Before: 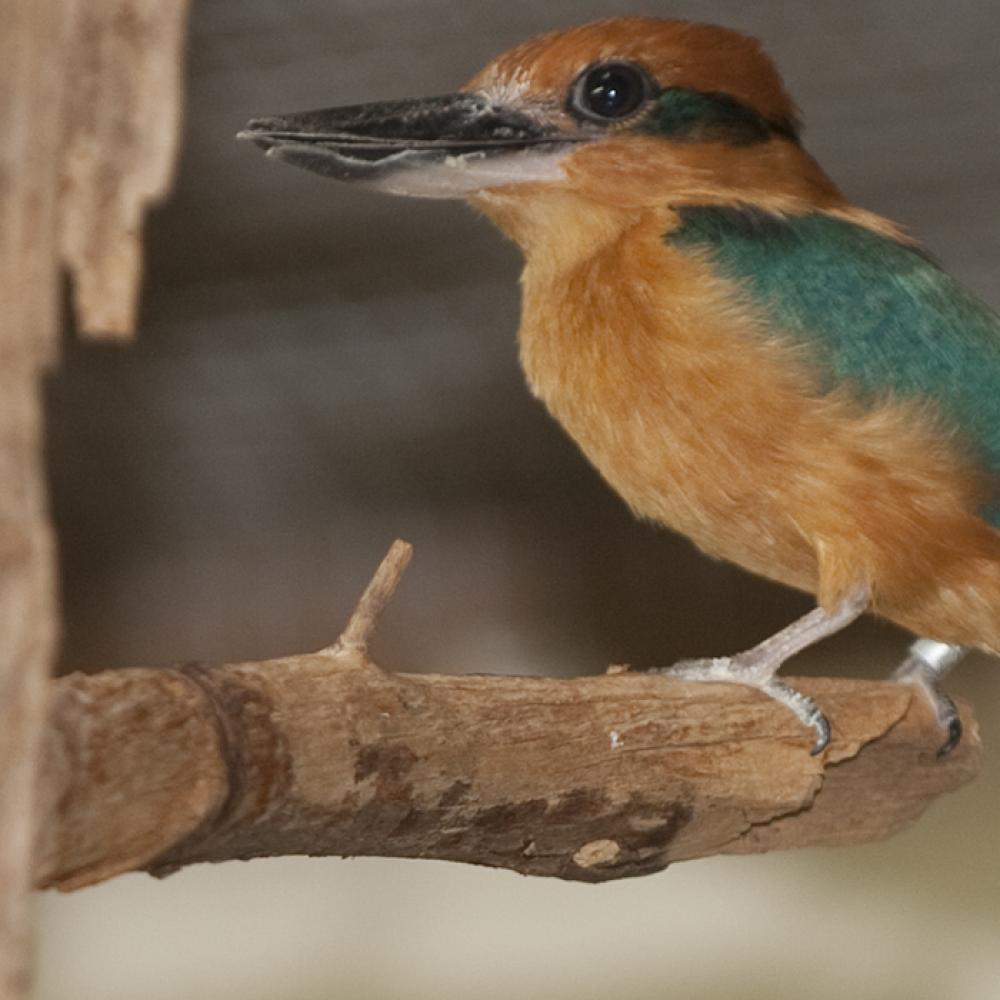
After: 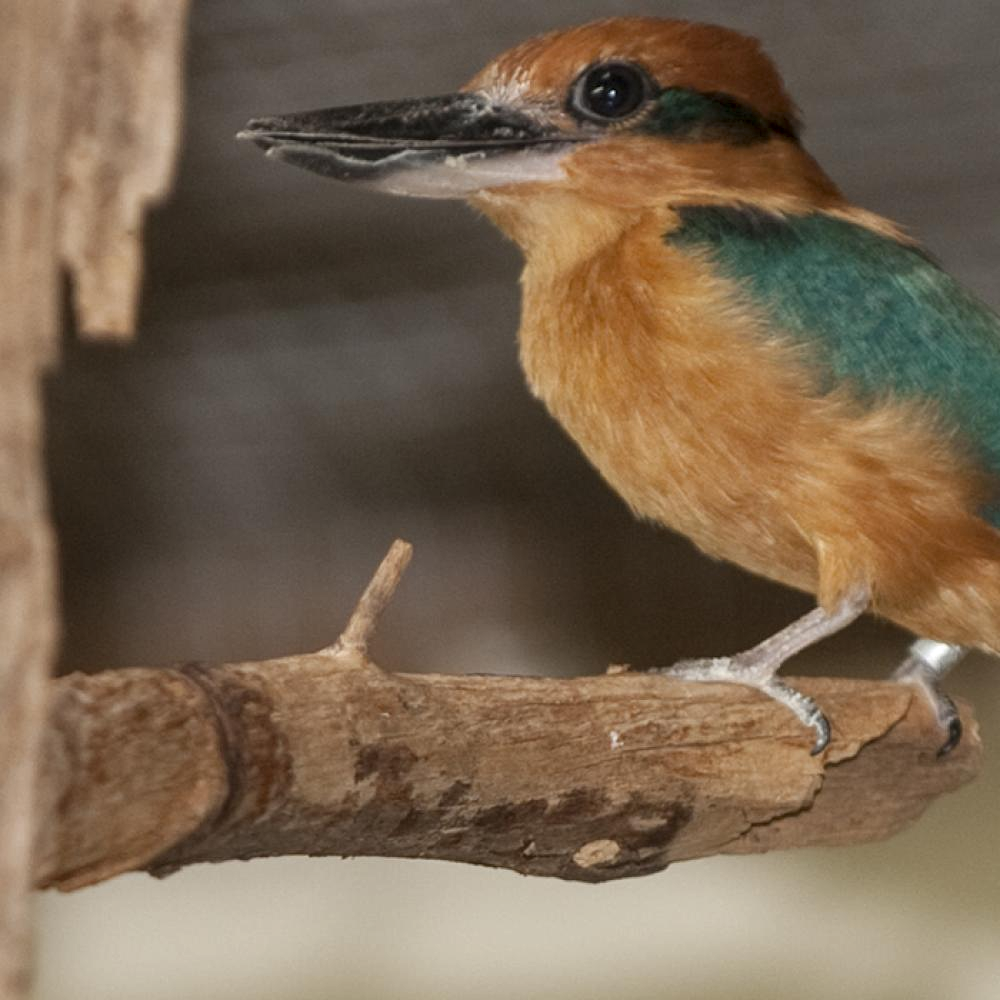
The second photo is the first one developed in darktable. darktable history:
local contrast: on, module defaults
bloom: size 15%, threshold 97%, strength 7%
